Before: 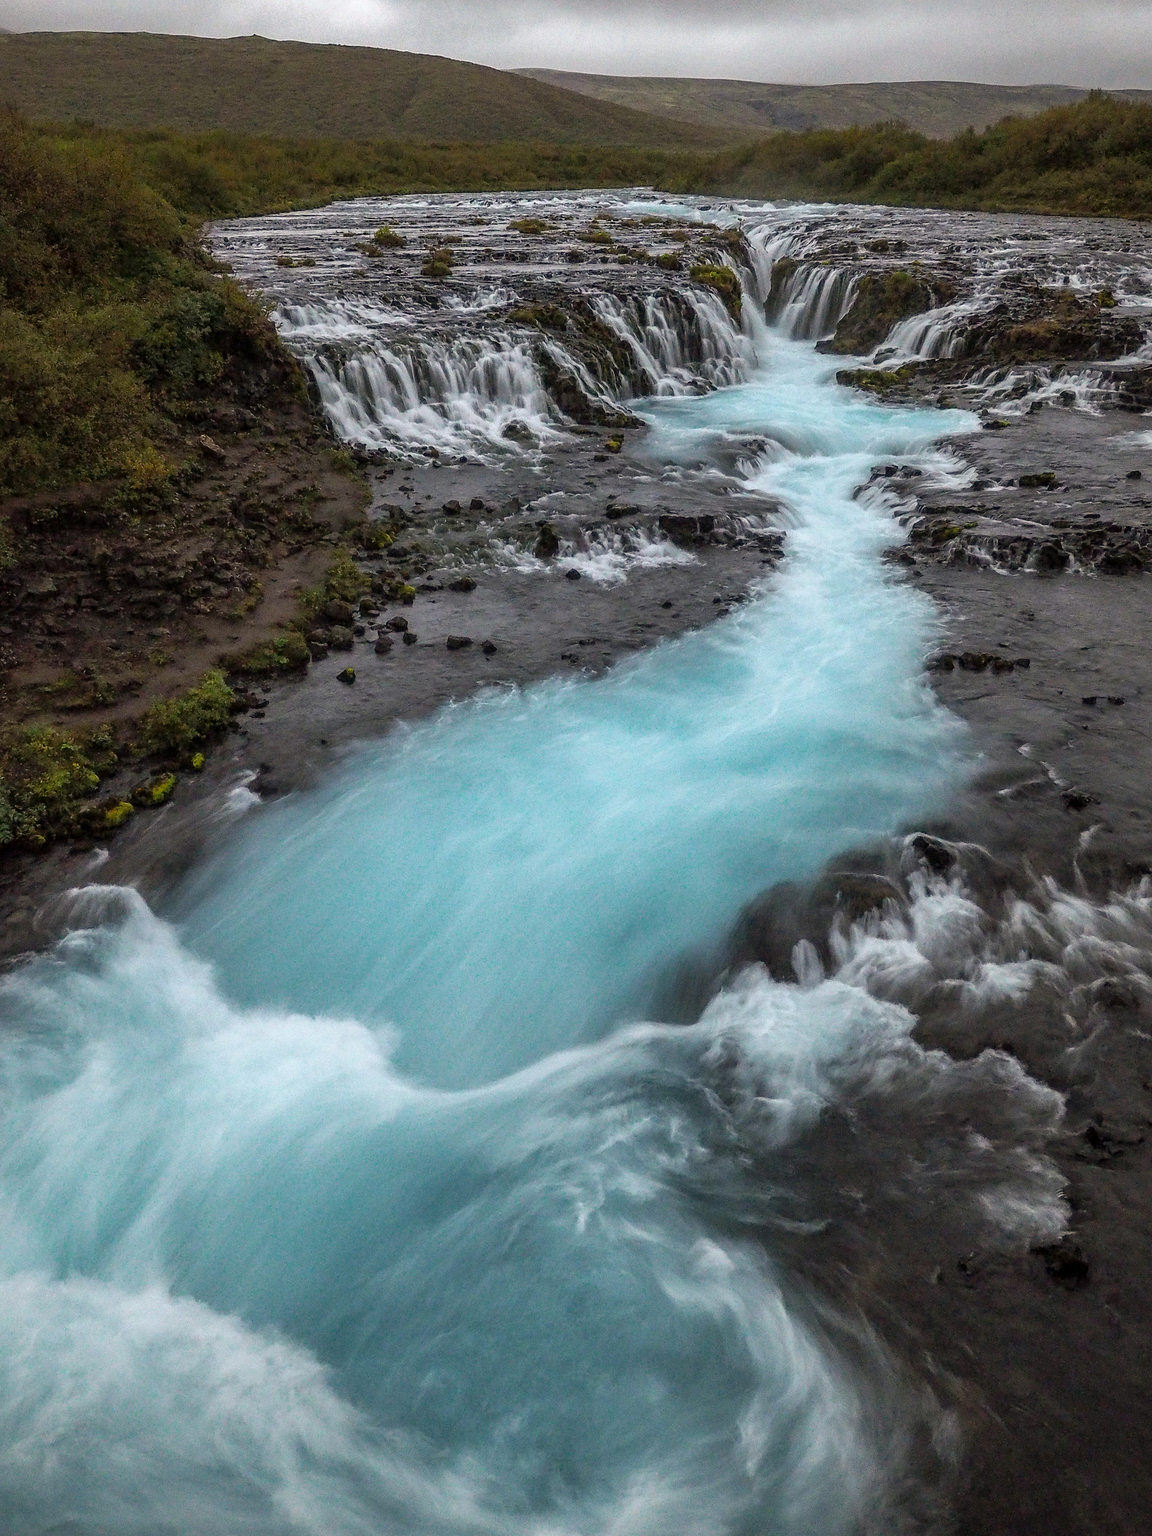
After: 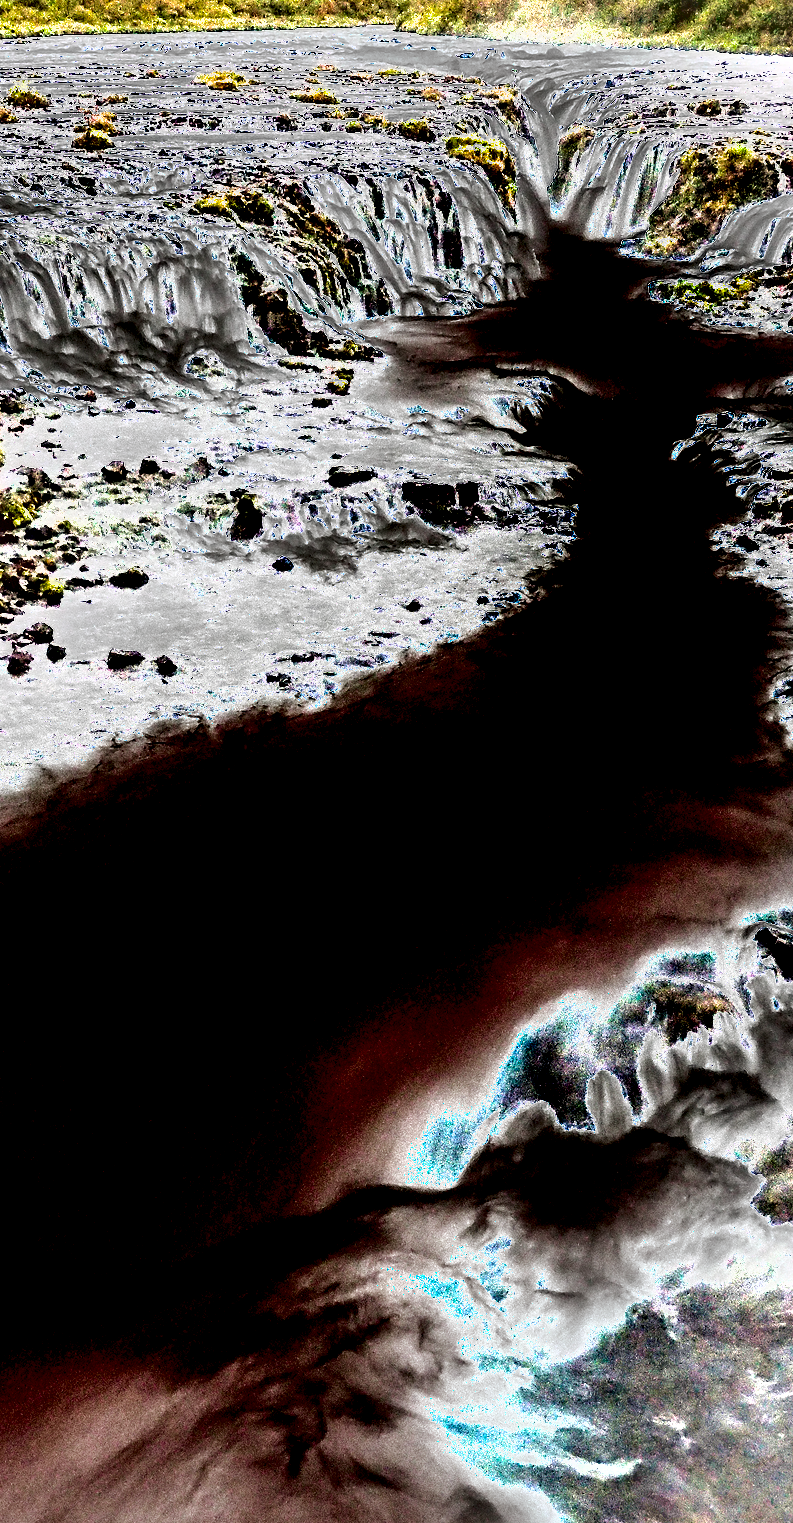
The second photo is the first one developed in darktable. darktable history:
shadows and highlights: shadows 53, soften with gaussian
white balance: emerald 1
exposure: black level correction 0, exposure 4 EV, compensate exposure bias true, compensate highlight preservation false
crop: left 32.075%, top 10.976%, right 18.355%, bottom 17.596%
